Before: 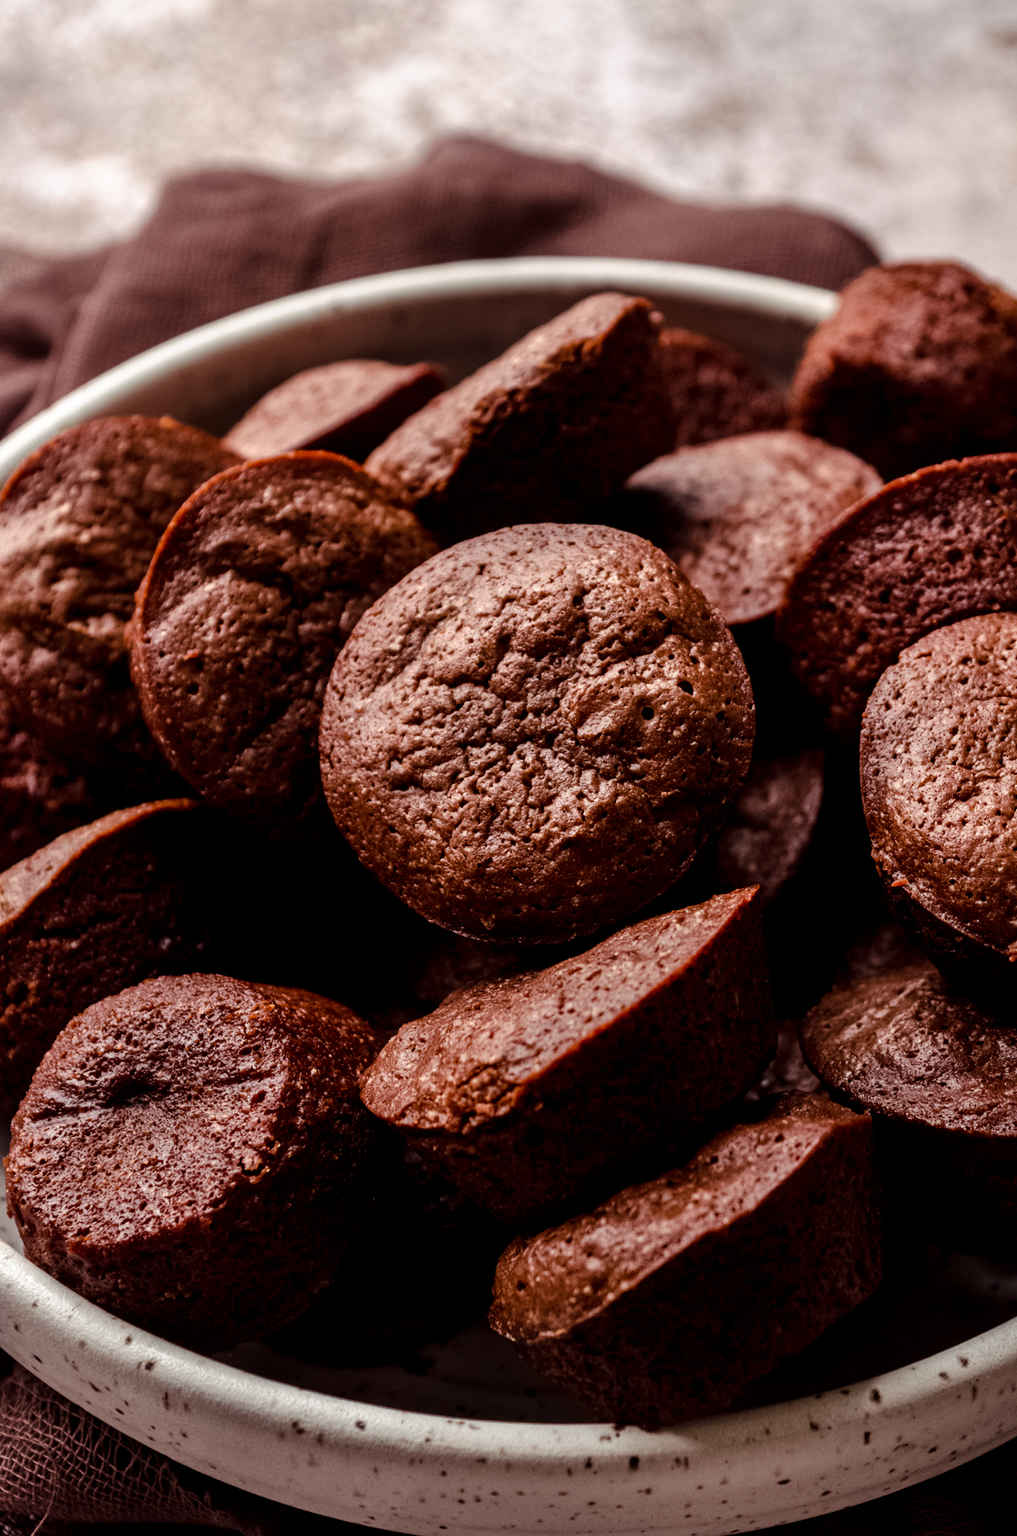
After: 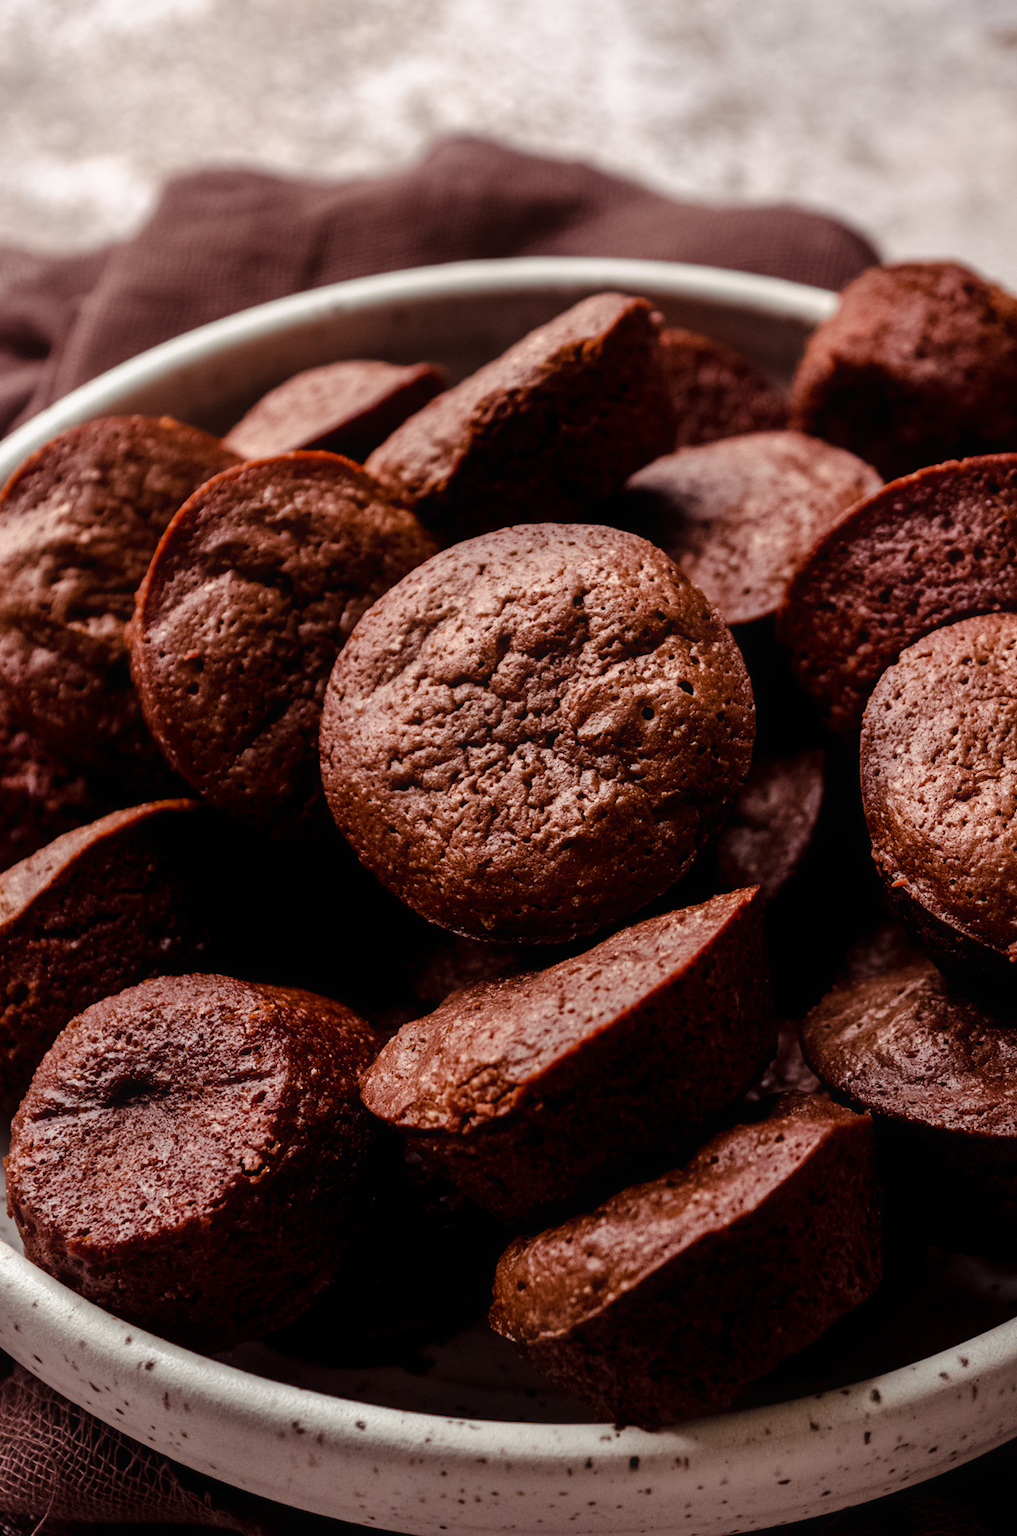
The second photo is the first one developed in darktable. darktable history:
contrast equalizer: y [[0.5, 0.542, 0.583, 0.625, 0.667, 0.708], [0.5 ×6], [0.5 ×6], [0, 0.033, 0.067, 0.1, 0.133, 0.167], [0, 0.05, 0.1, 0.15, 0.2, 0.25]], mix -0.208
